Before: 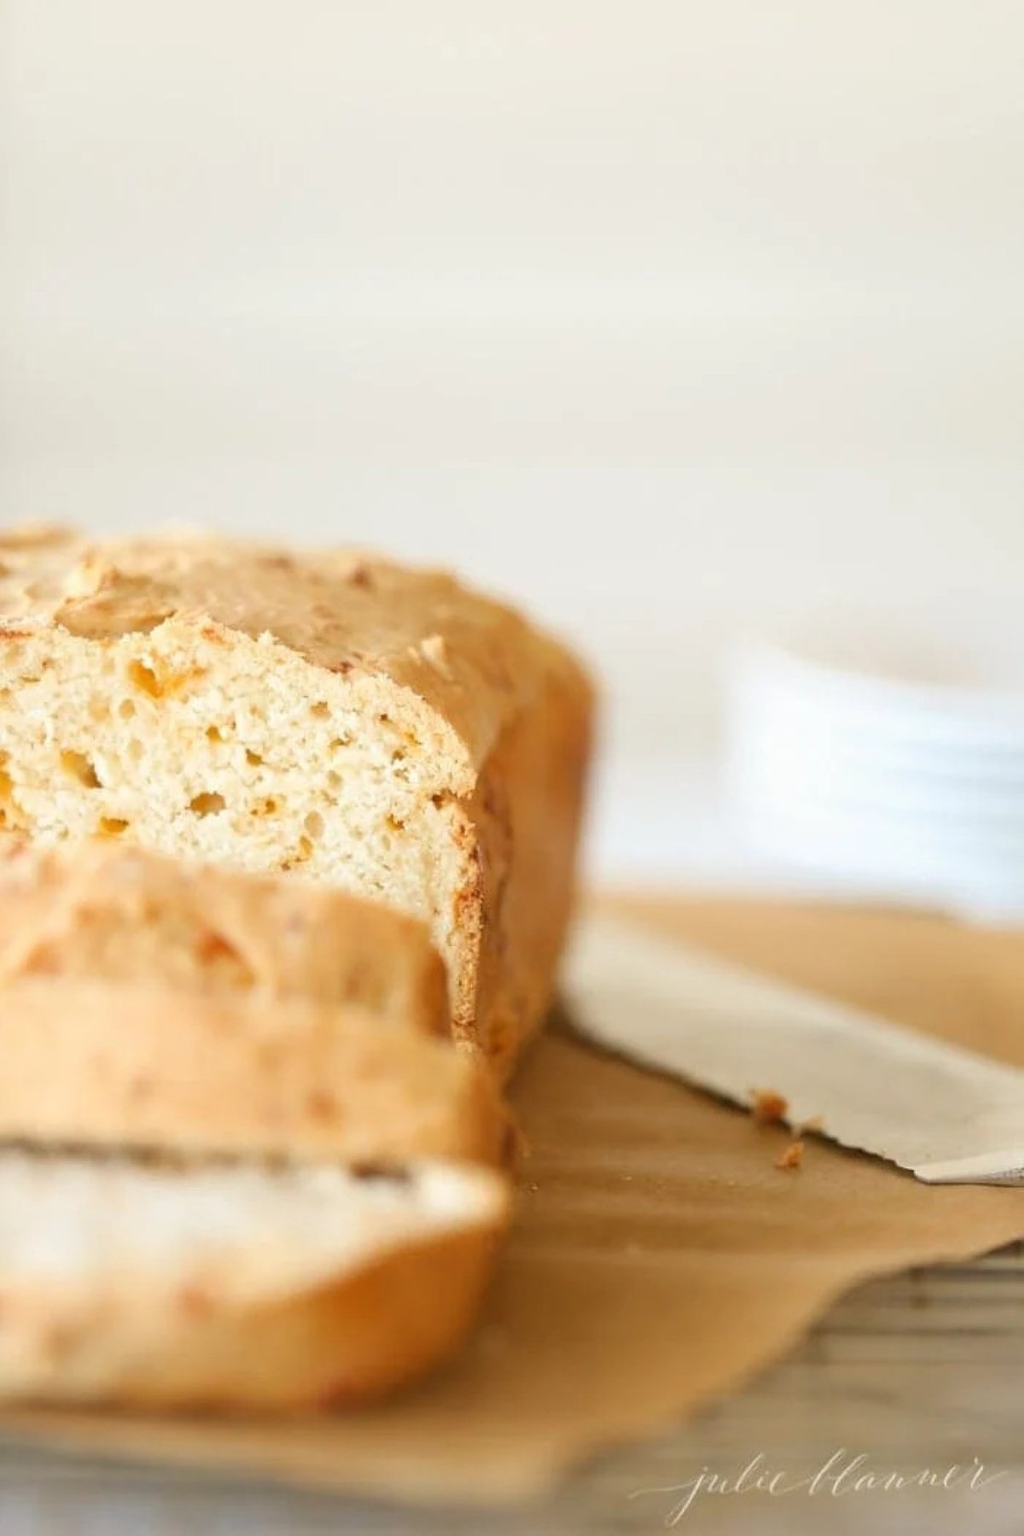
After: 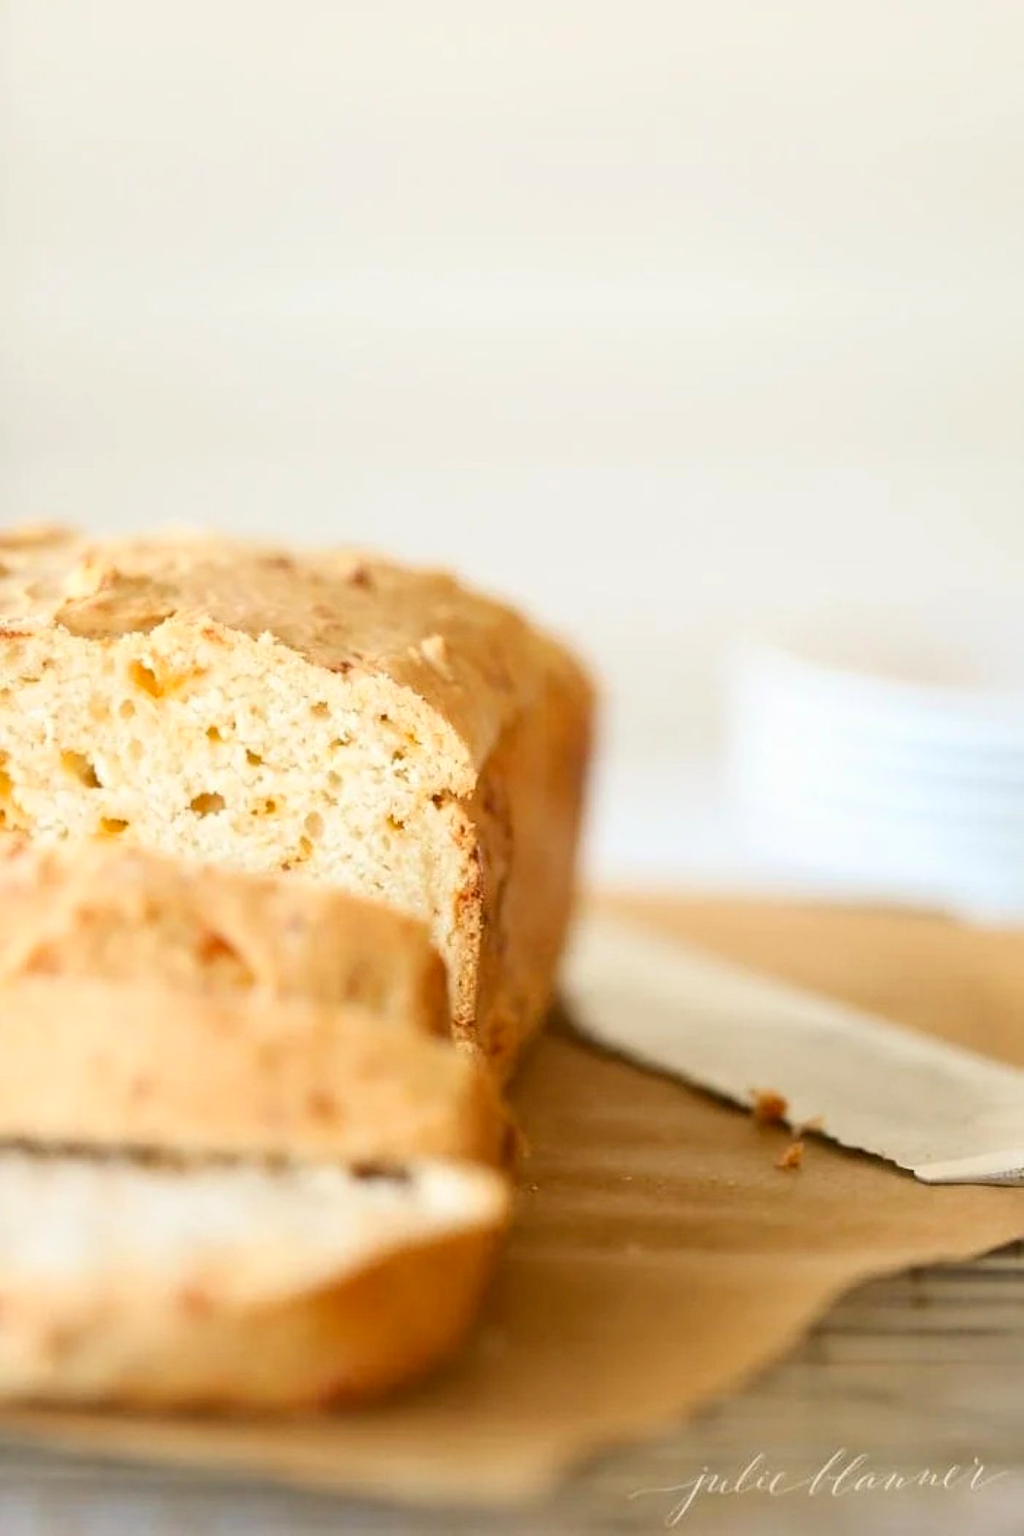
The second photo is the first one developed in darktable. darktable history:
contrast brightness saturation: contrast 0.148, brightness -0.006, saturation 0.102
exposure: black level correction 0.001, compensate highlight preservation false
